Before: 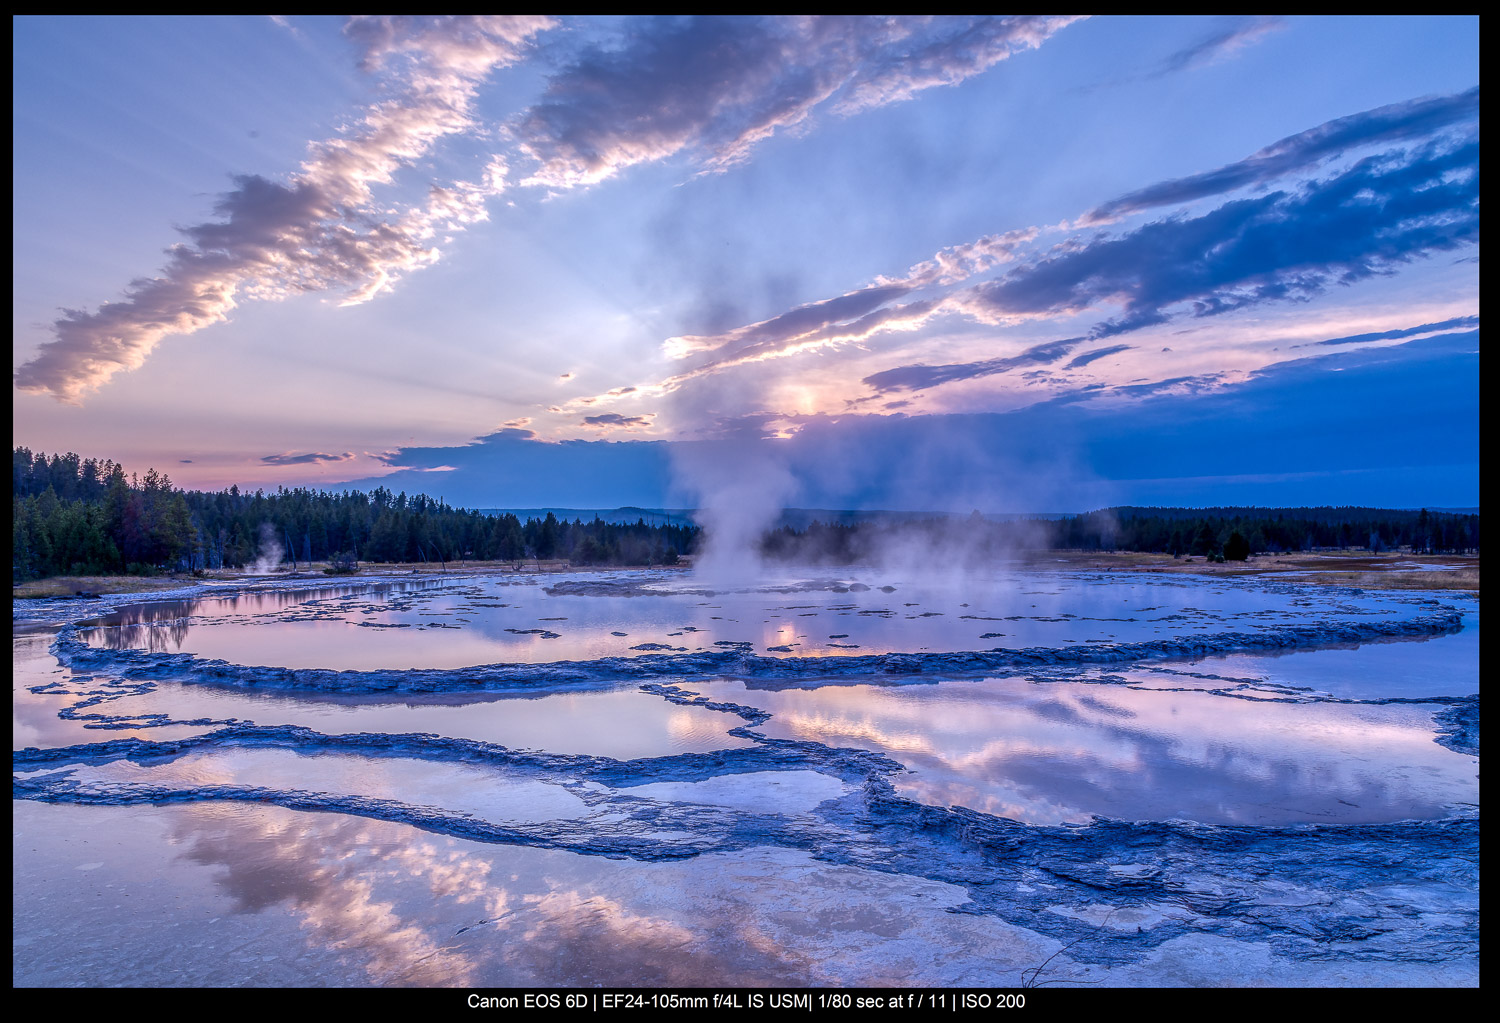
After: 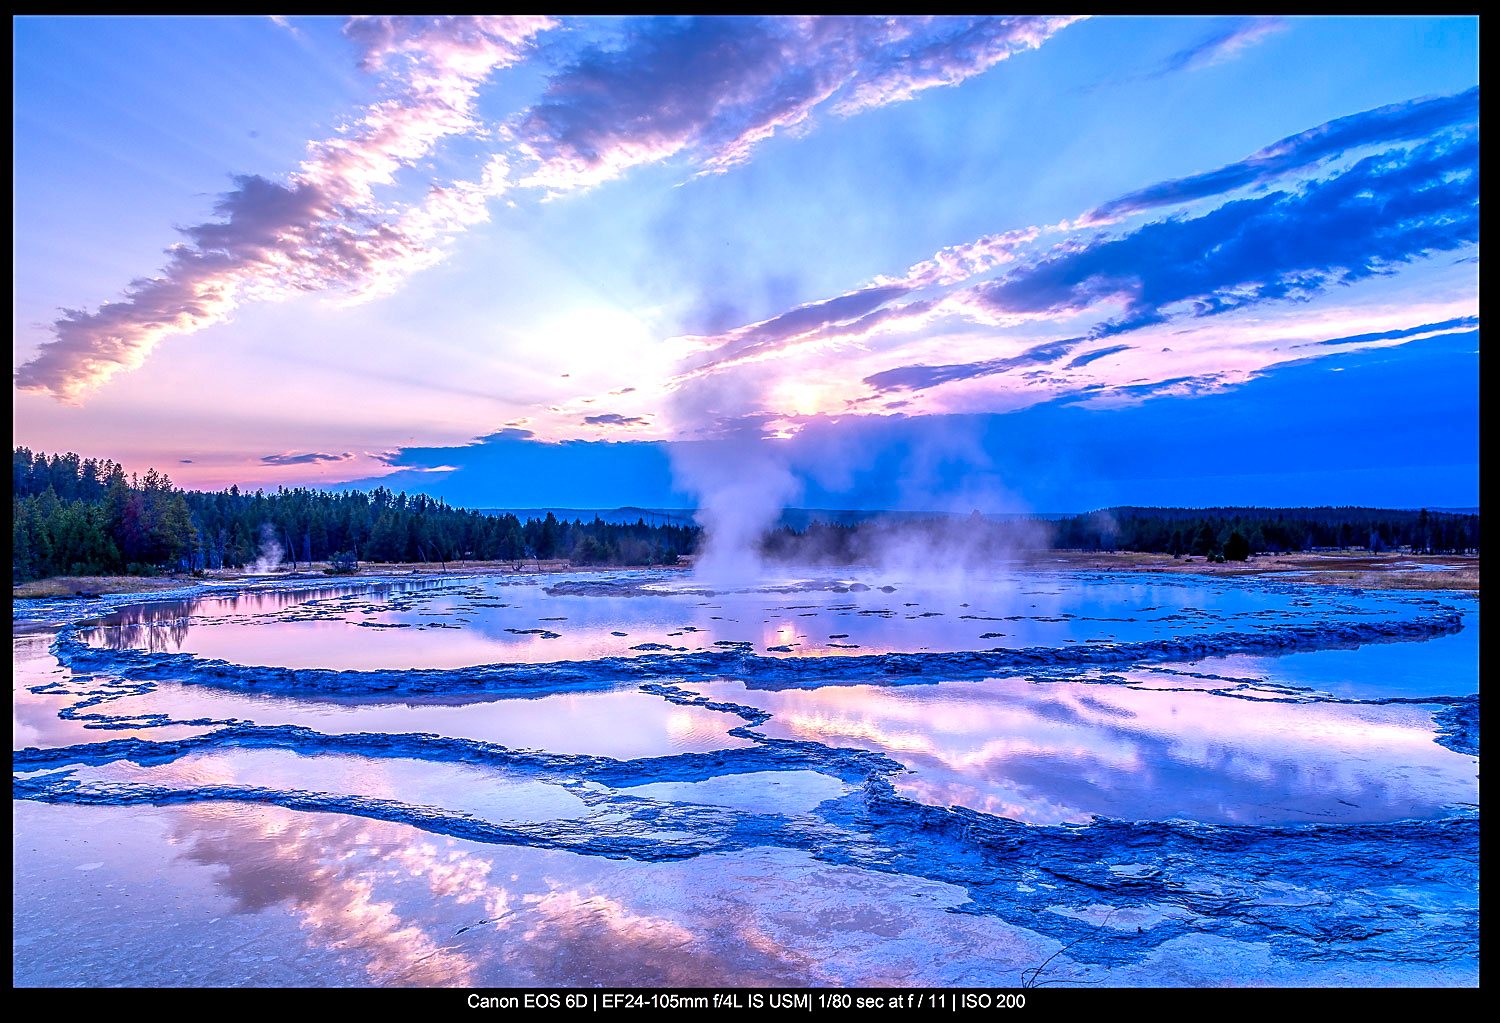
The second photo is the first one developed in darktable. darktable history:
base curve: curves: ch0 [(0, 0) (0.303, 0.277) (1, 1)]
sharpen: on, module defaults
exposure: exposure 0.6 EV, compensate highlight preservation false
color balance rgb: linear chroma grading › global chroma 15%, perceptual saturation grading › global saturation 30%
